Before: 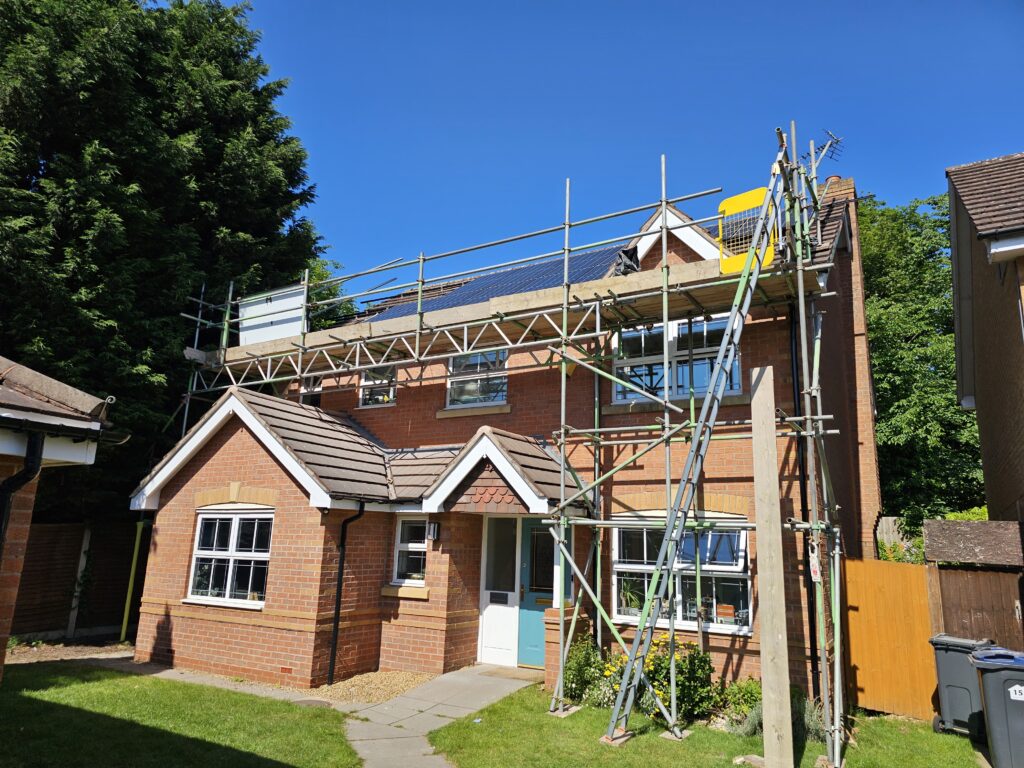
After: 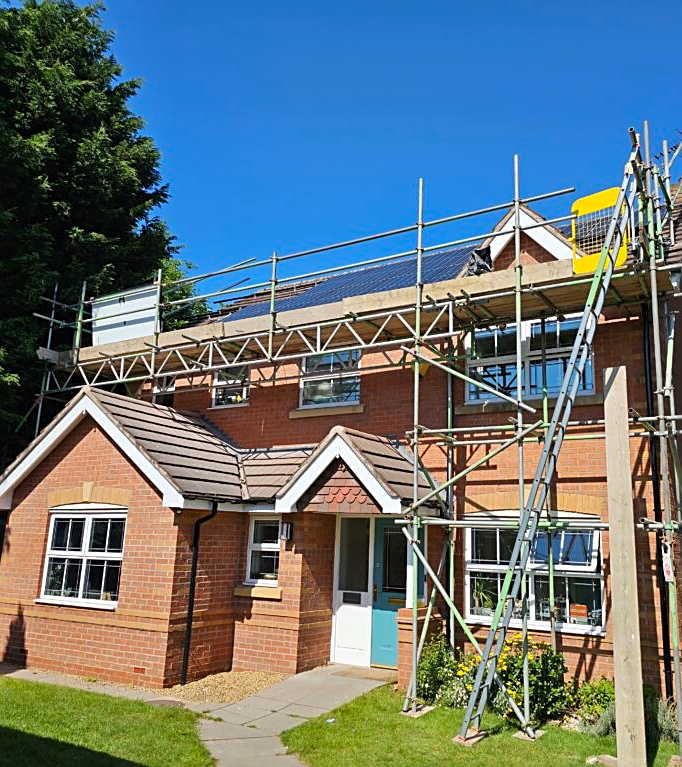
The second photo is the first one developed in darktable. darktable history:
sharpen: on, module defaults
crop and rotate: left 14.393%, right 18.956%
